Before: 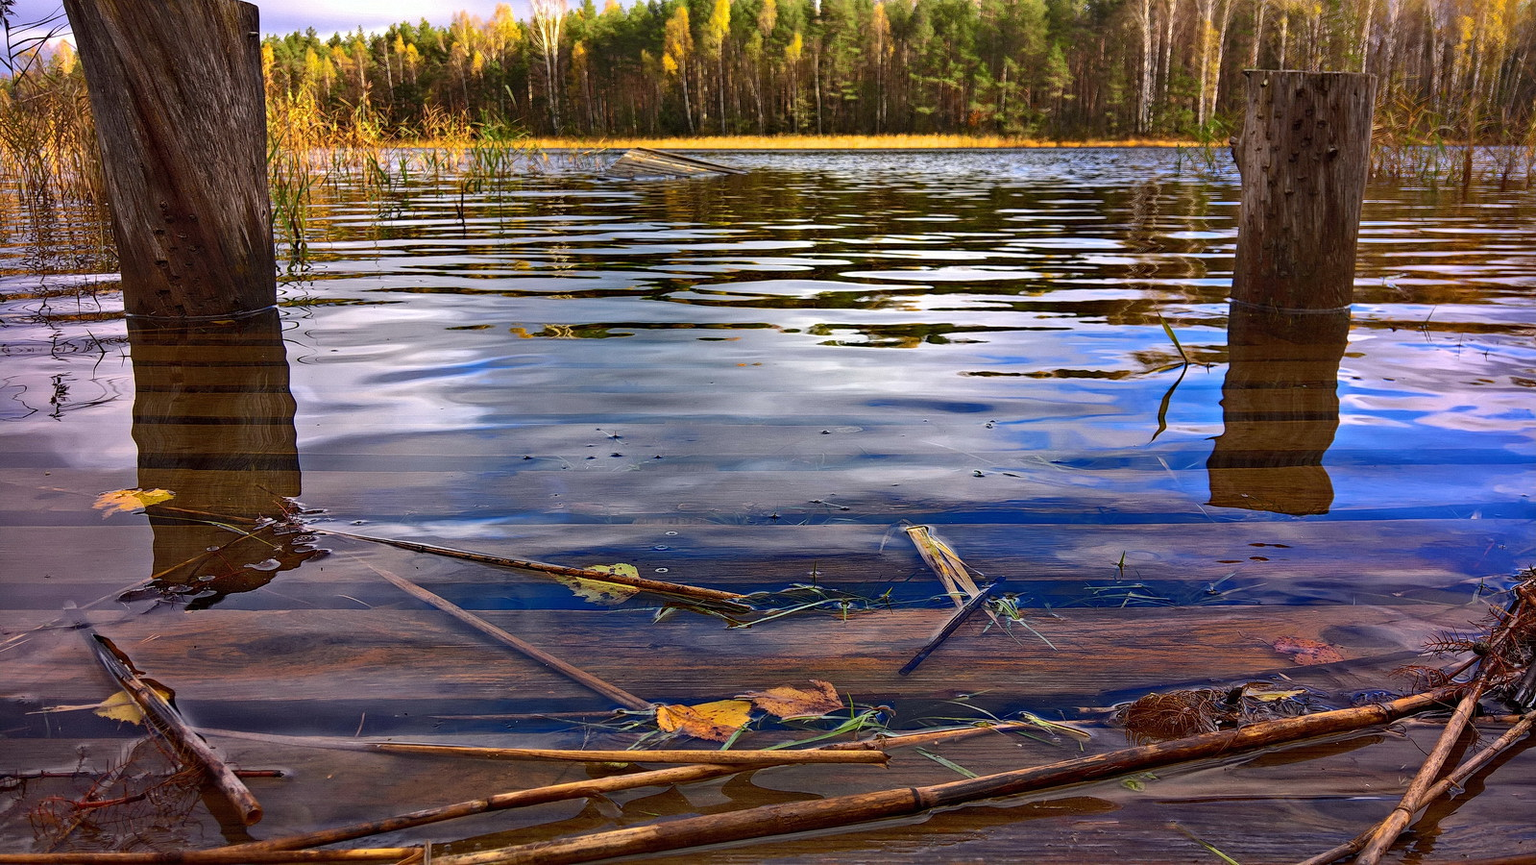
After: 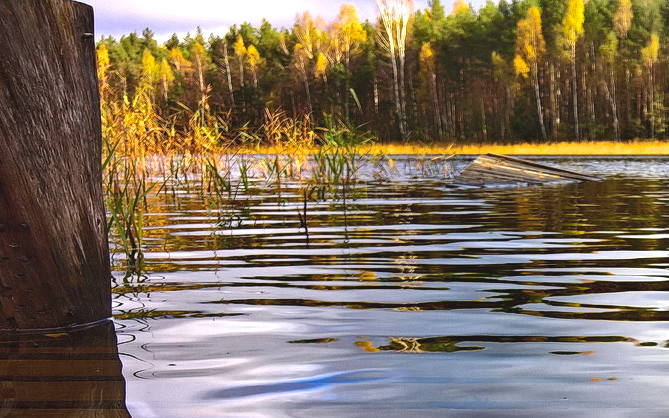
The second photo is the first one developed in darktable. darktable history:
vignetting: fall-off start 99.28%, unbound false
contrast brightness saturation: saturation -0.056
color balance rgb: highlights gain › luminance 14.681%, global offset › luminance 0.721%, linear chroma grading › global chroma 9.128%, perceptual saturation grading › global saturation 0.631%, saturation formula JzAzBz (2021)
crop and rotate: left 11.048%, top 0.052%, right 47.072%, bottom 53.456%
